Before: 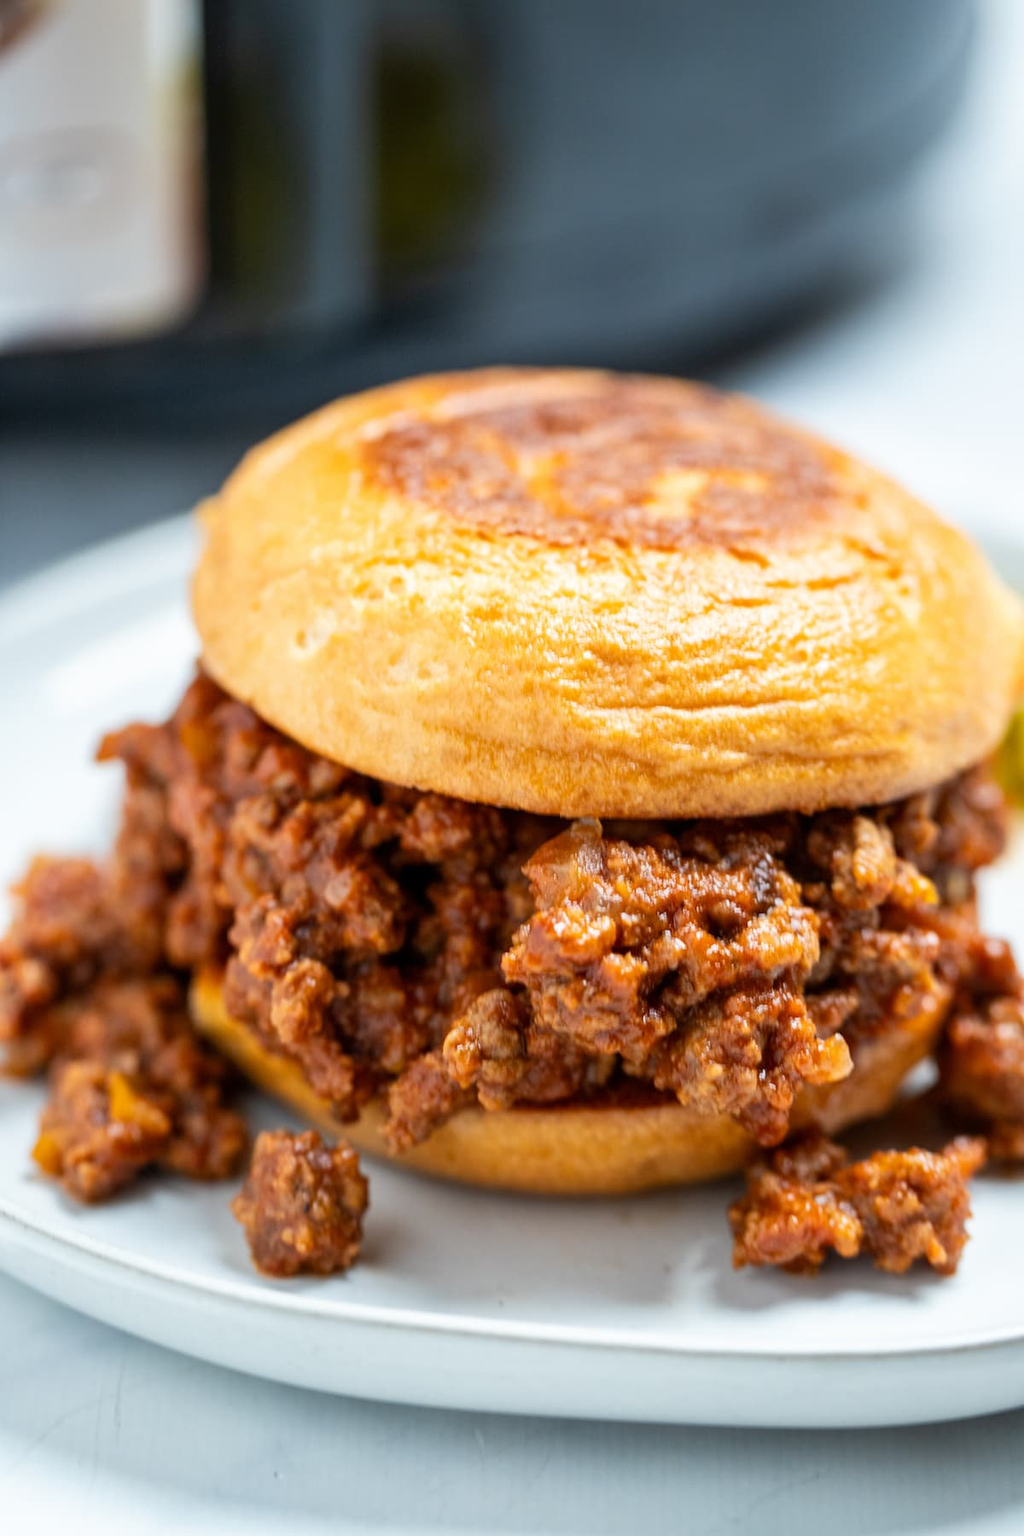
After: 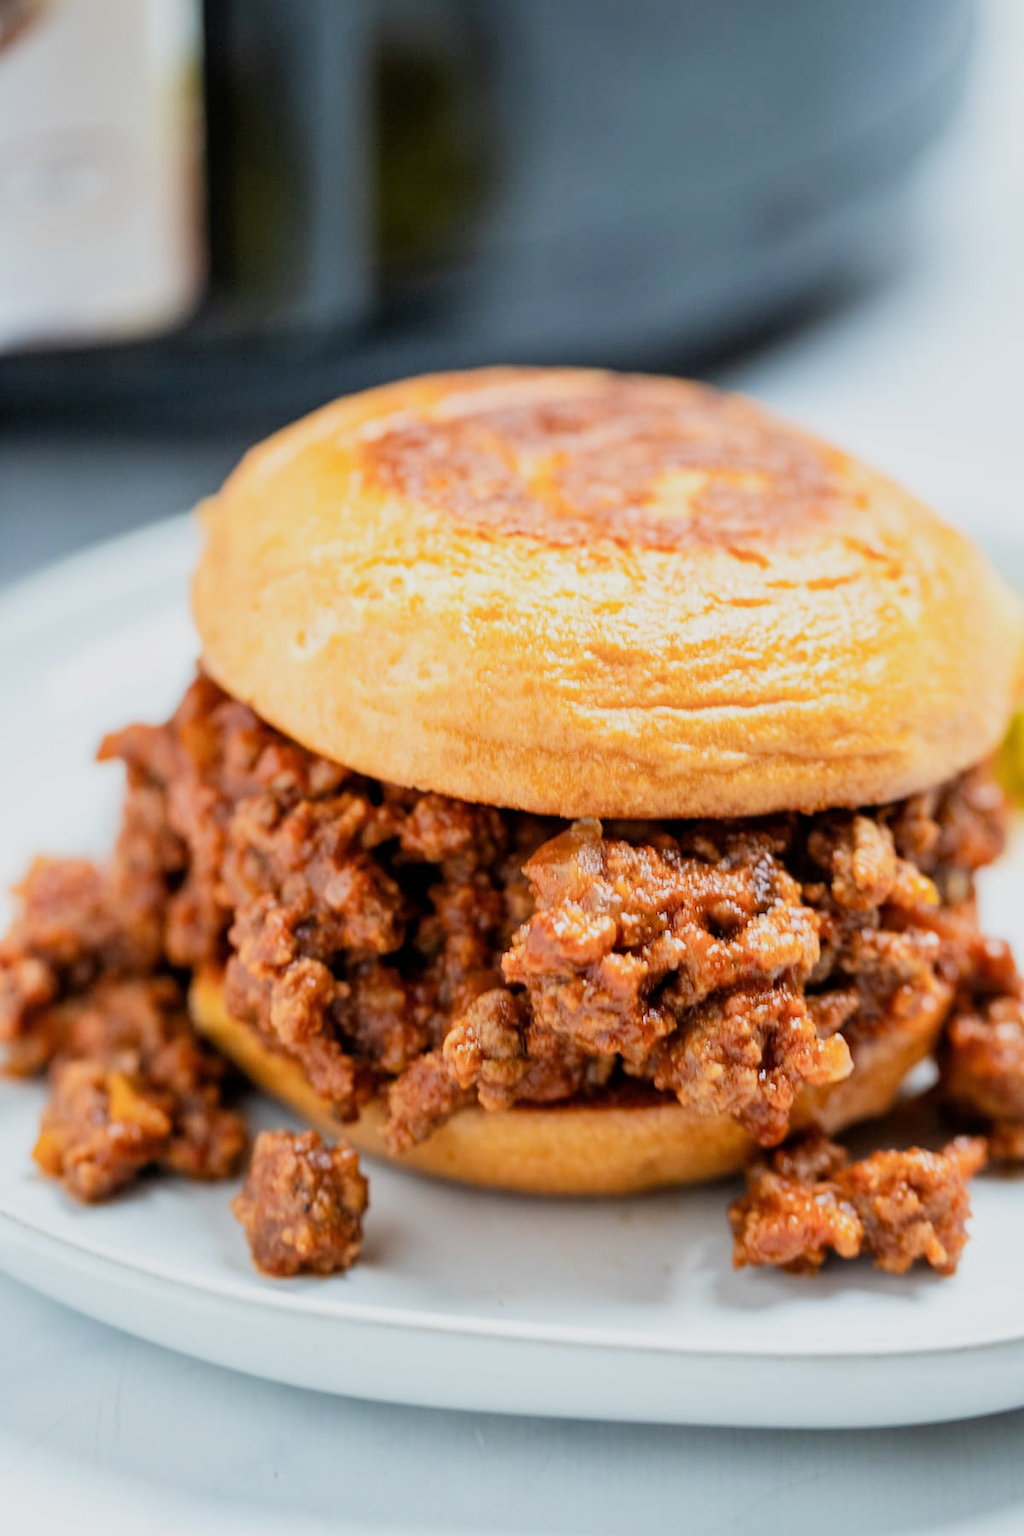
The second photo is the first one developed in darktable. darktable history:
exposure: black level correction 0, exposure 0.5 EV, compensate exposure bias true, compensate highlight preservation false
filmic rgb: black relative exposure -7.65 EV, white relative exposure 4.56 EV, hardness 3.61
